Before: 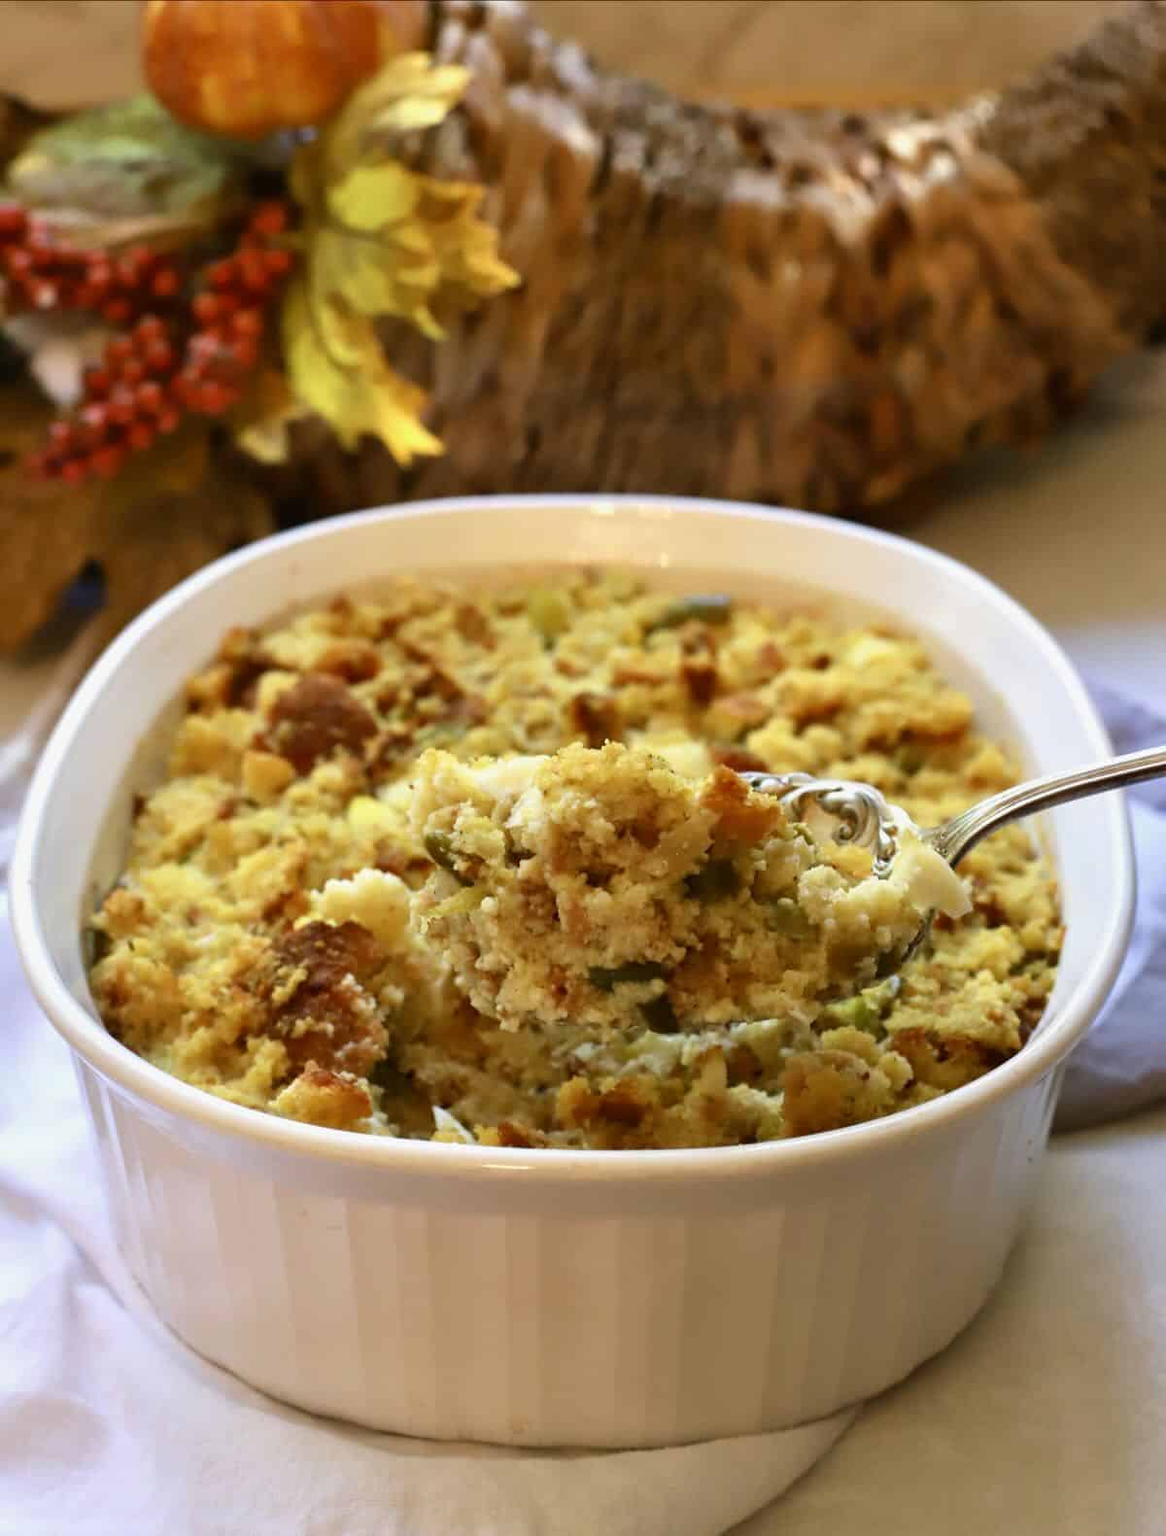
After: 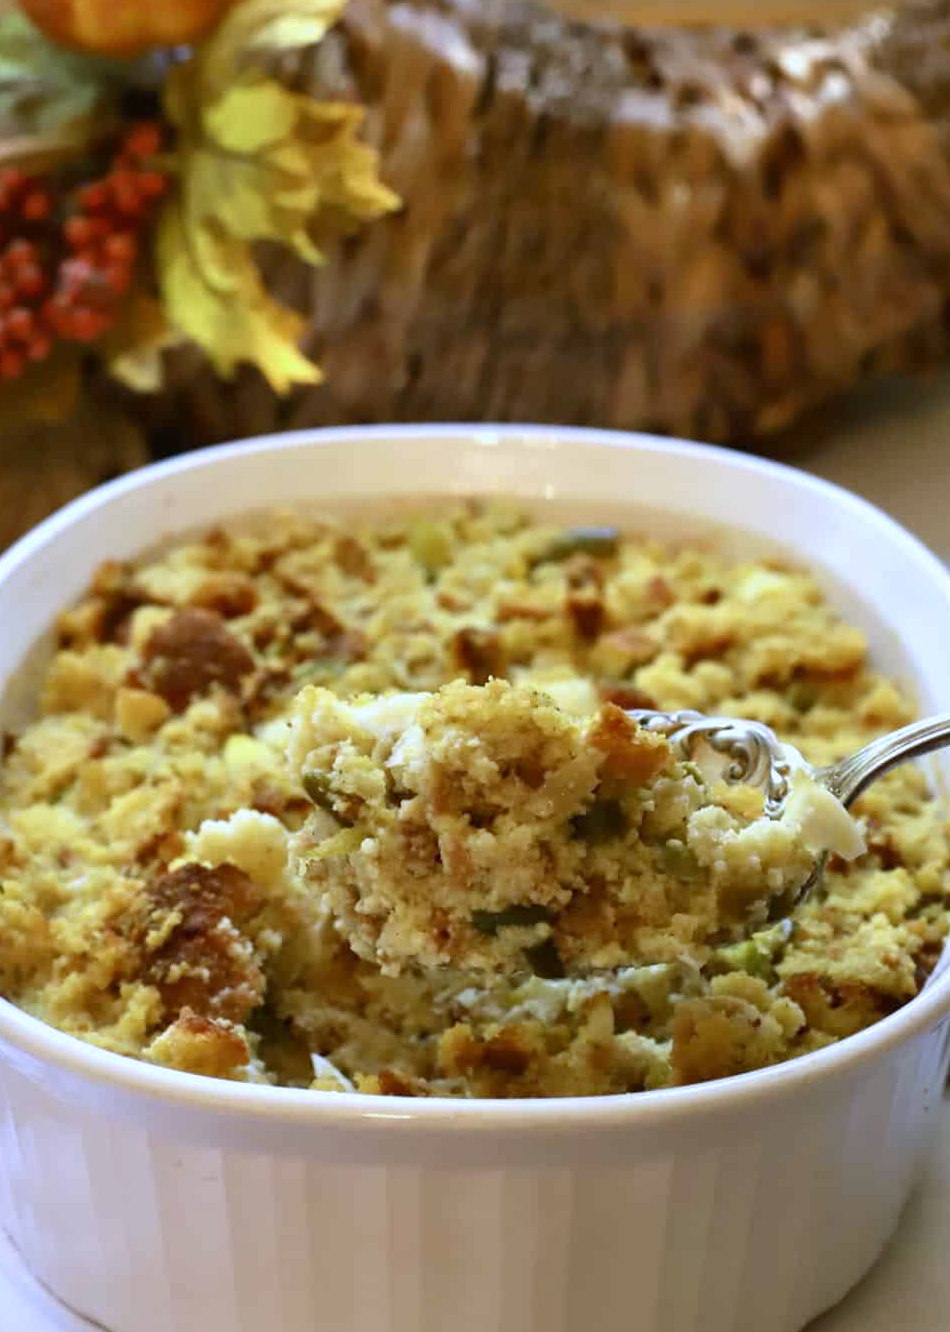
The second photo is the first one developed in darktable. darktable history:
crop: left 11.225%, top 5.381%, right 9.565%, bottom 10.314%
white balance: red 0.948, green 1.02, blue 1.176
